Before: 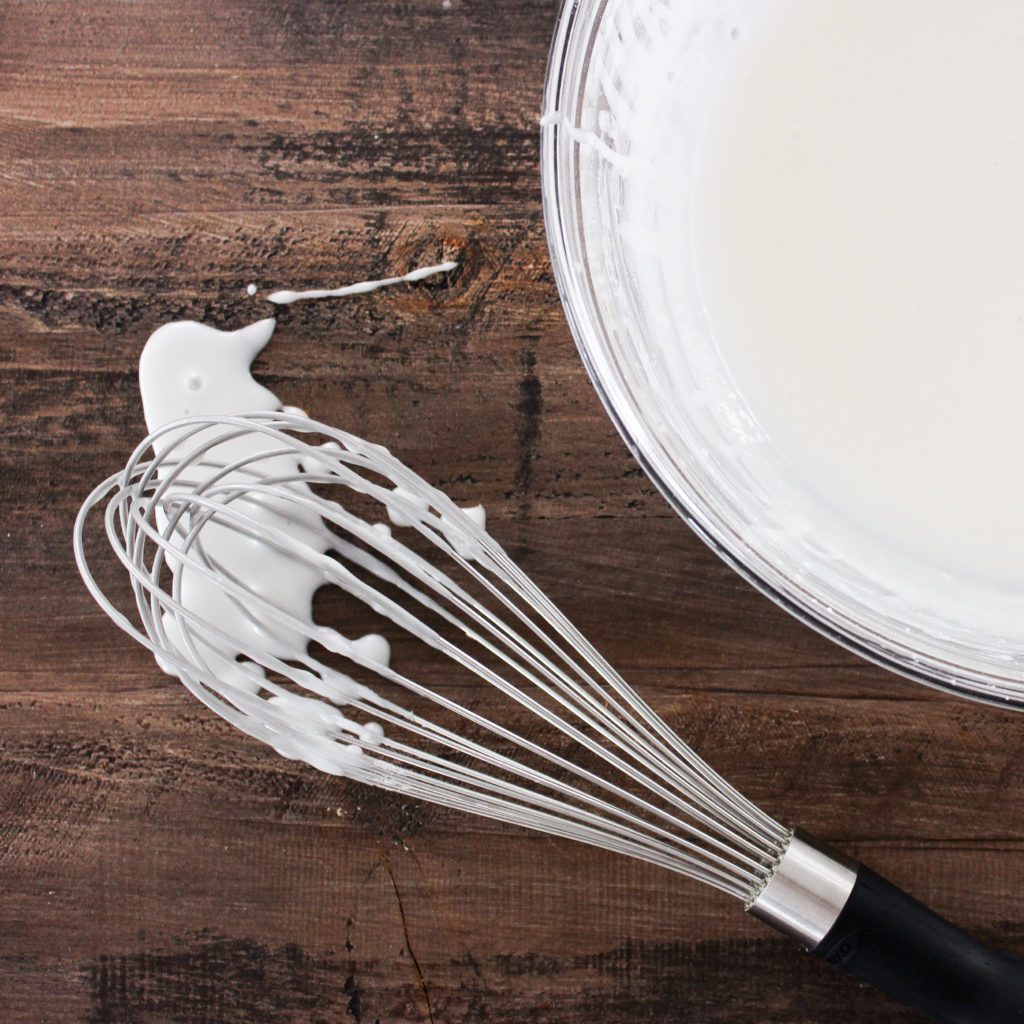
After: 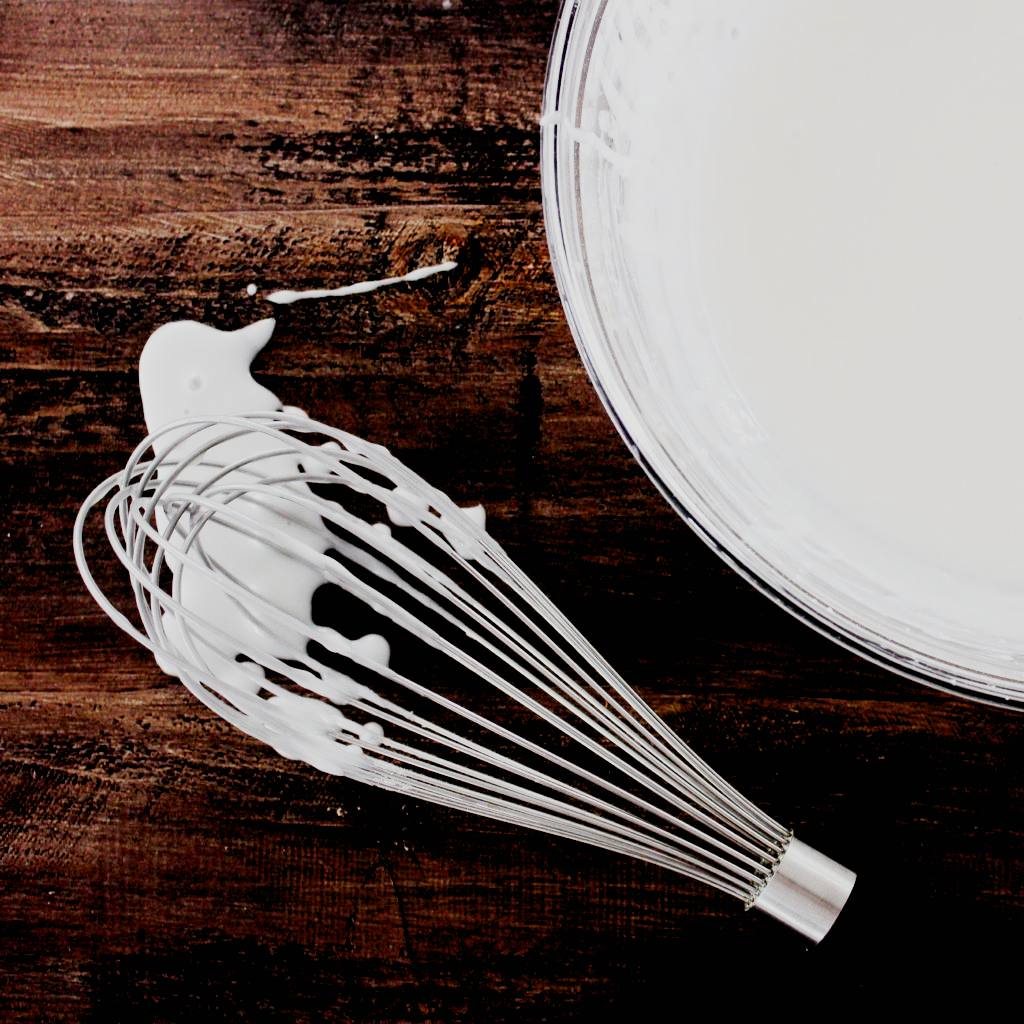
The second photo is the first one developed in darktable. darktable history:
color correction: highlights a* -0.137, highlights b* 0.137
exposure: black level correction 0.047, exposure 0.013 EV, compensate highlight preservation false
sigmoid: contrast 1.7, skew -0.2, preserve hue 0%, red attenuation 0.1, red rotation 0.035, green attenuation 0.1, green rotation -0.017, blue attenuation 0.15, blue rotation -0.052, base primaries Rec2020
